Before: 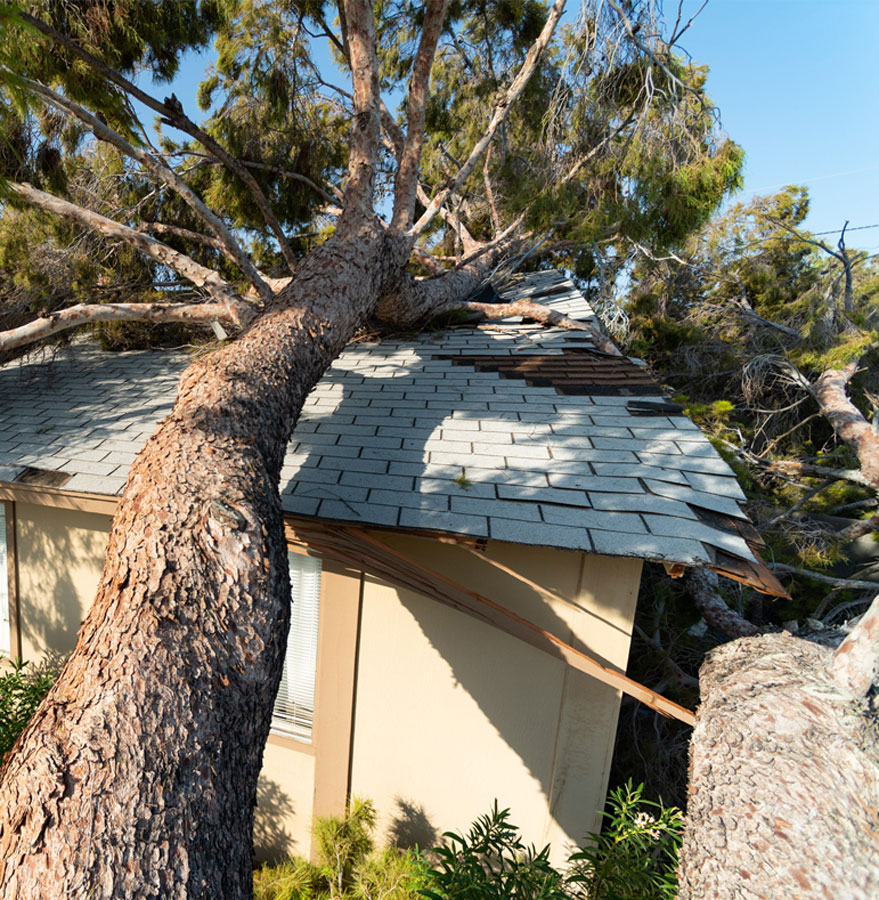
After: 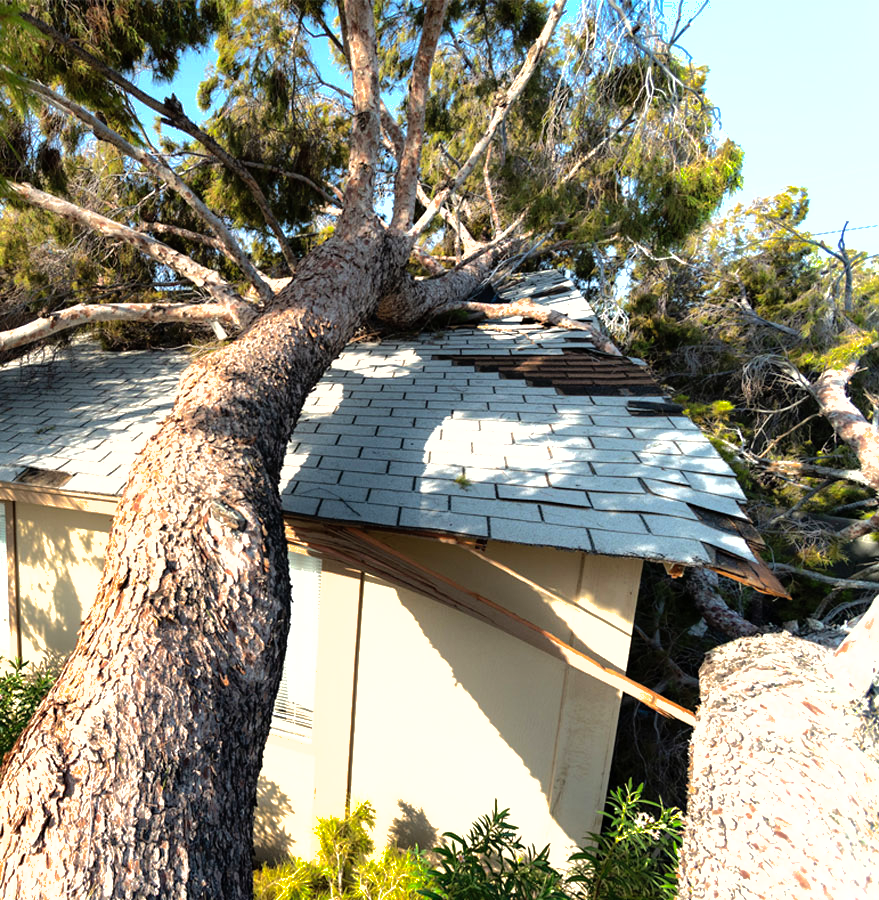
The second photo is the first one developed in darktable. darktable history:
shadows and highlights: on, module defaults
tone equalizer: -8 EV -1.07 EV, -7 EV -1.03 EV, -6 EV -0.837 EV, -5 EV -0.564 EV, -3 EV 0.558 EV, -2 EV 0.886 EV, -1 EV 0.985 EV, +0 EV 1.07 EV, mask exposure compensation -0.494 EV
